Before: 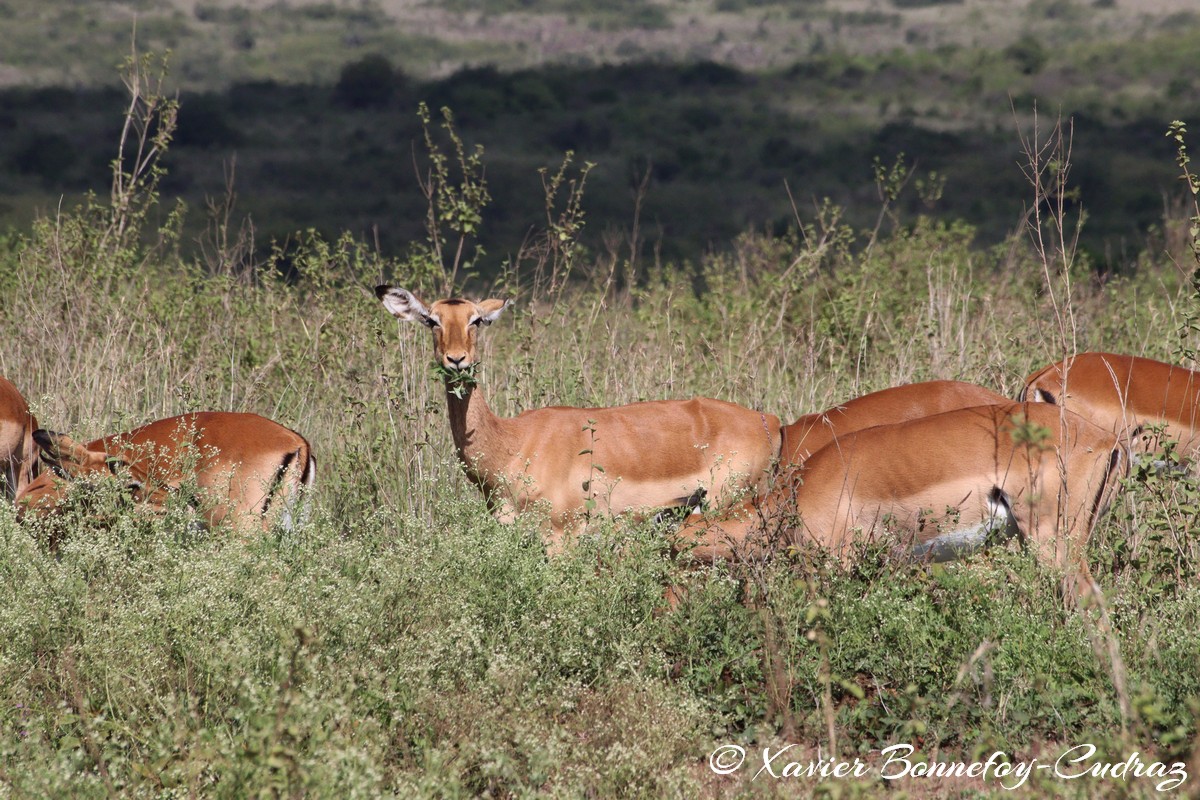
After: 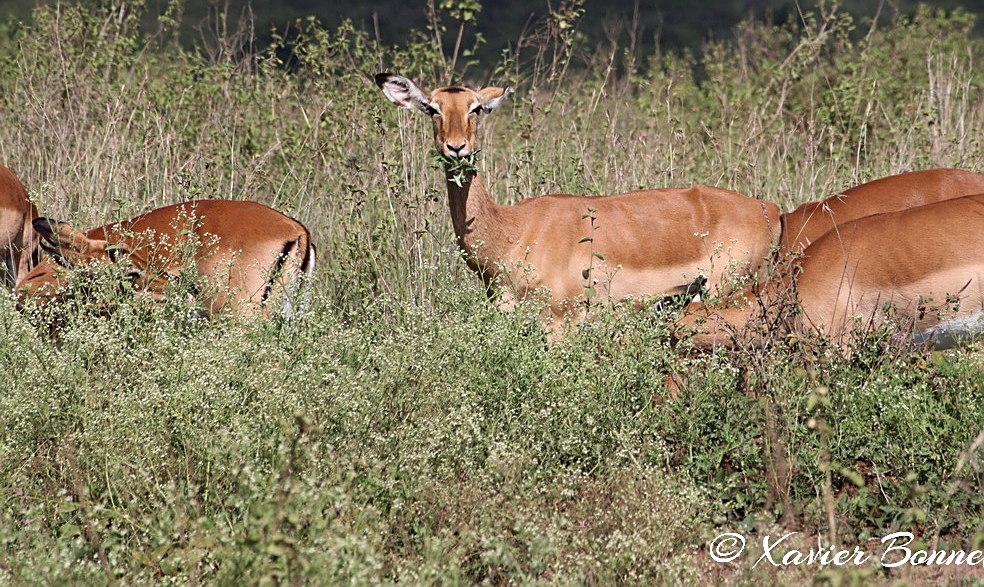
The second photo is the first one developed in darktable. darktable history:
crop: top 26.583%, right 17.976%
sharpen: amount 0.55
